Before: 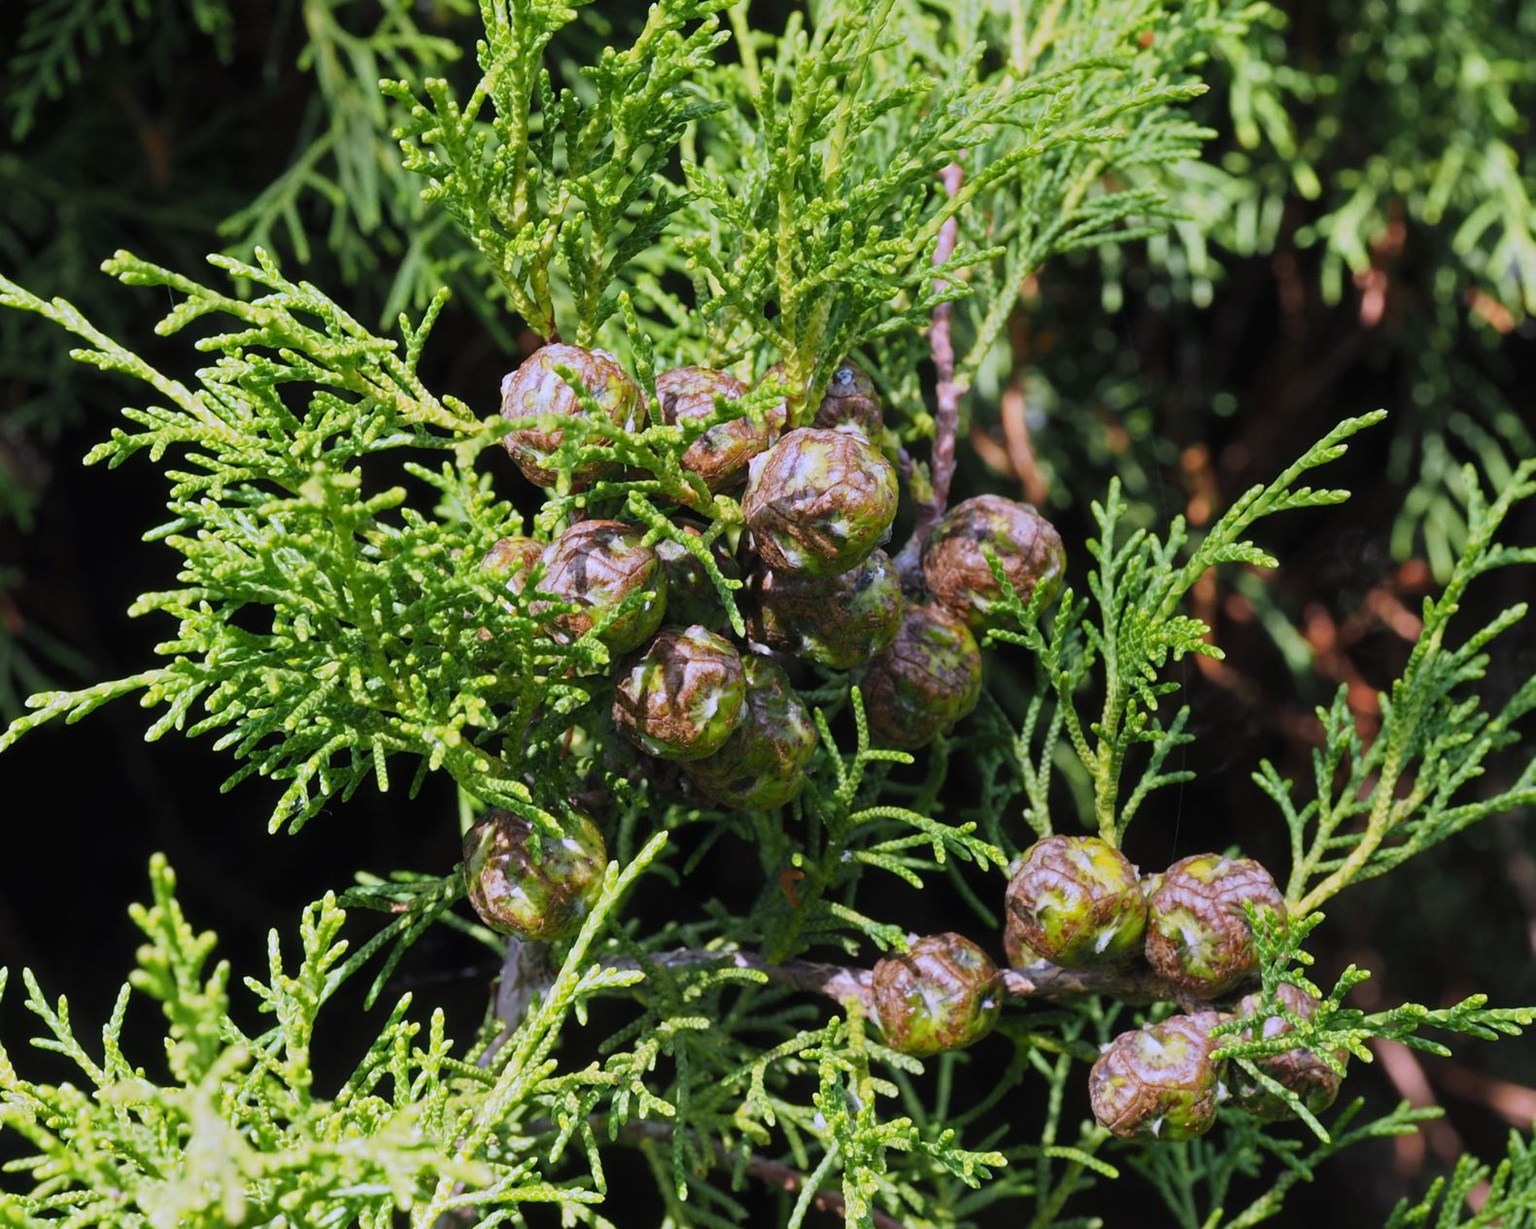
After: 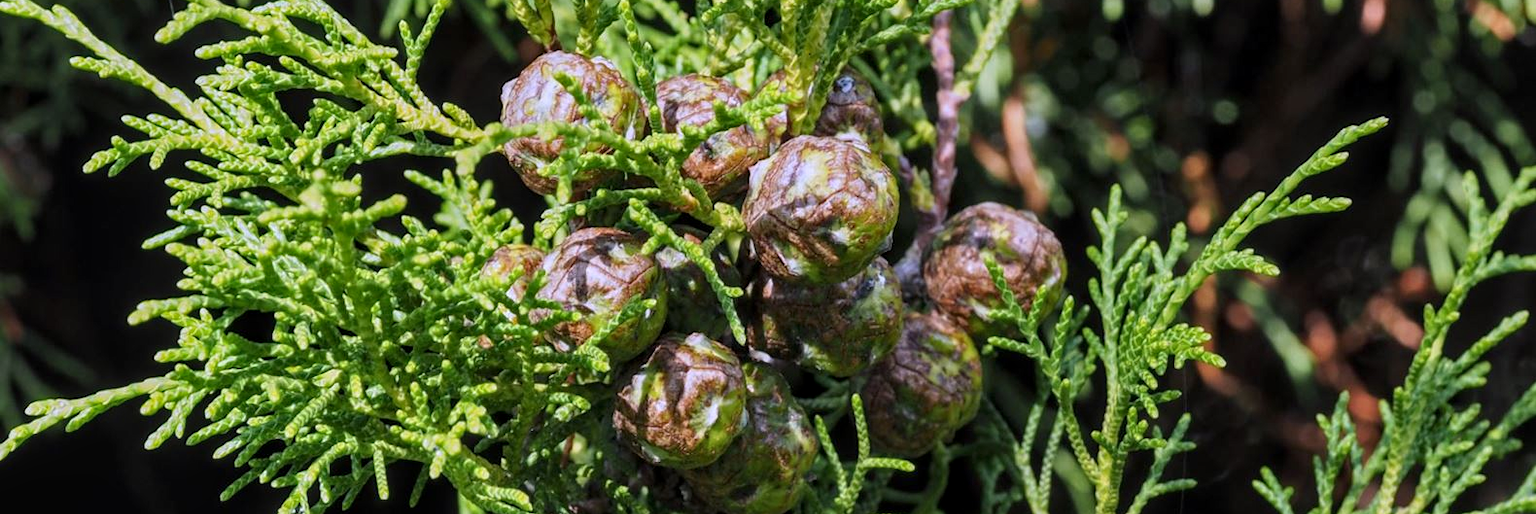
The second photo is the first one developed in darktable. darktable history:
local contrast: detail 130%
crop and rotate: top 23.84%, bottom 34.294%
